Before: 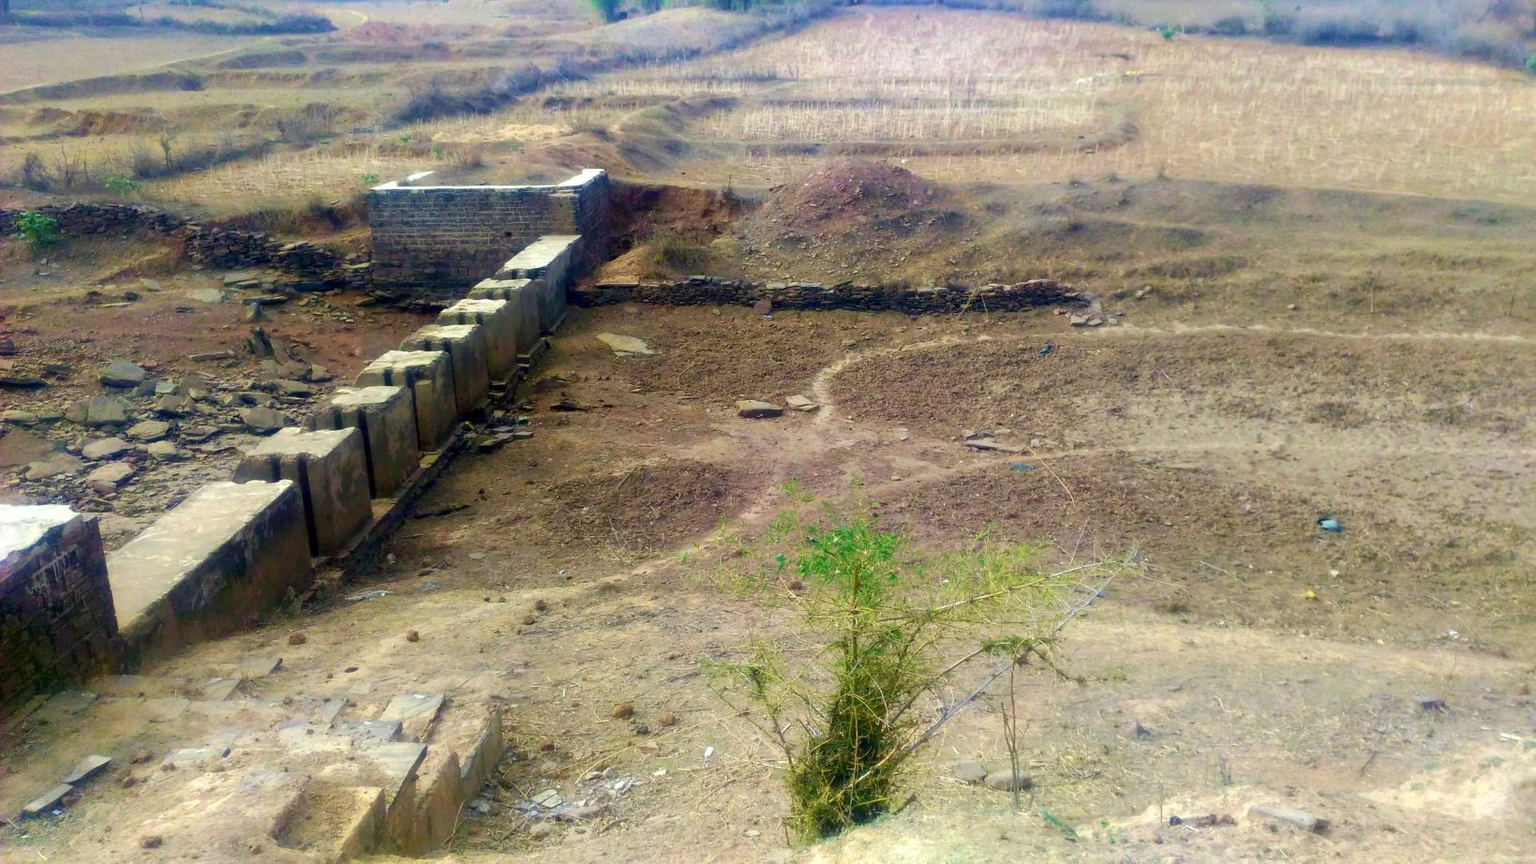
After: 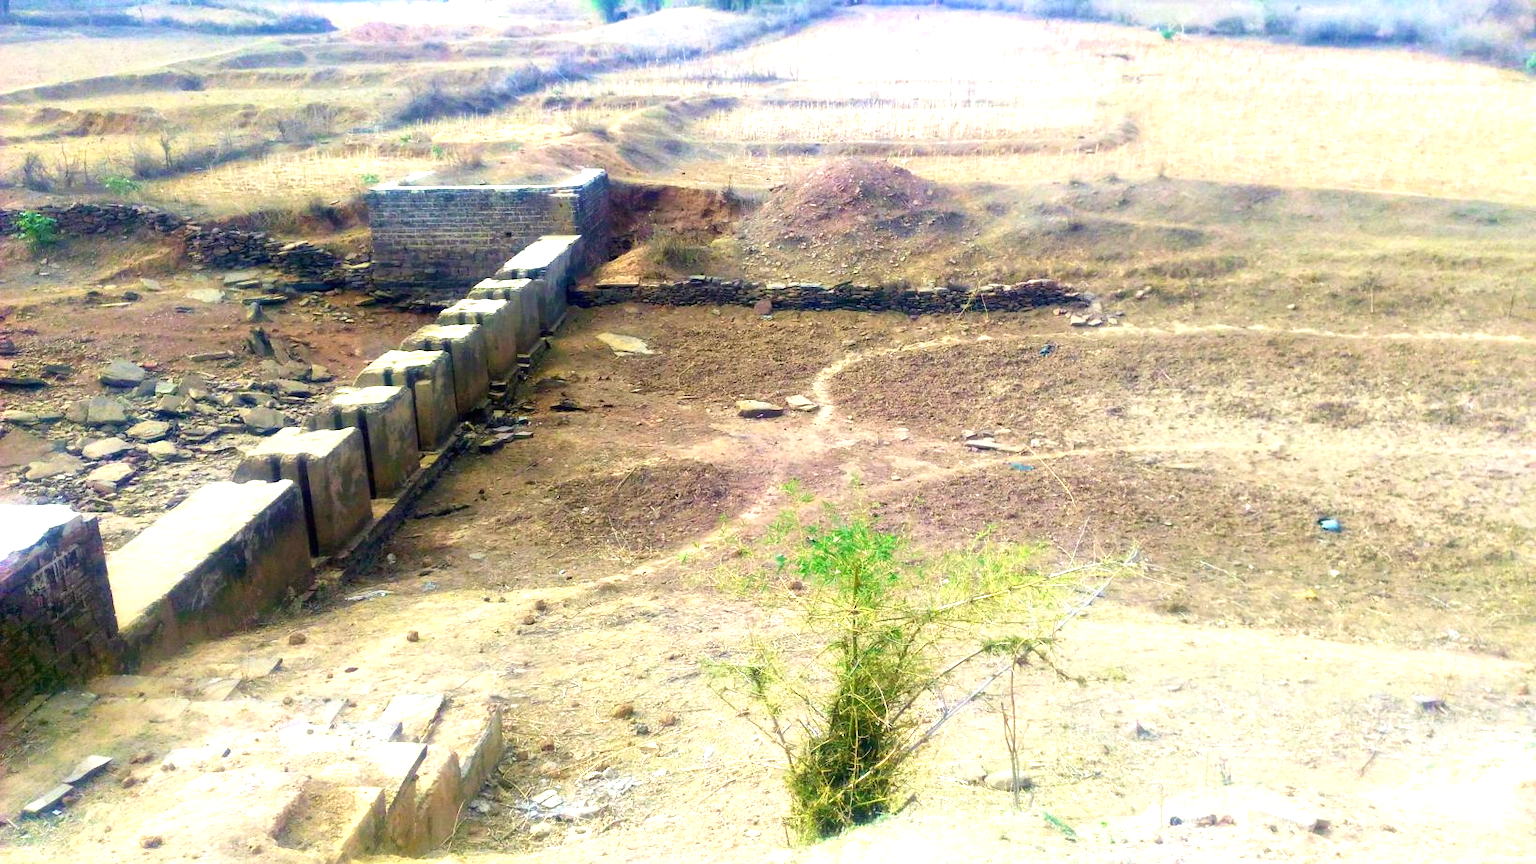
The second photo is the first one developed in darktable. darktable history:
exposure: black level correction 0, exposure 1.1 EV, compensate highlight preservation false
tone equalizer: on, module defaults
